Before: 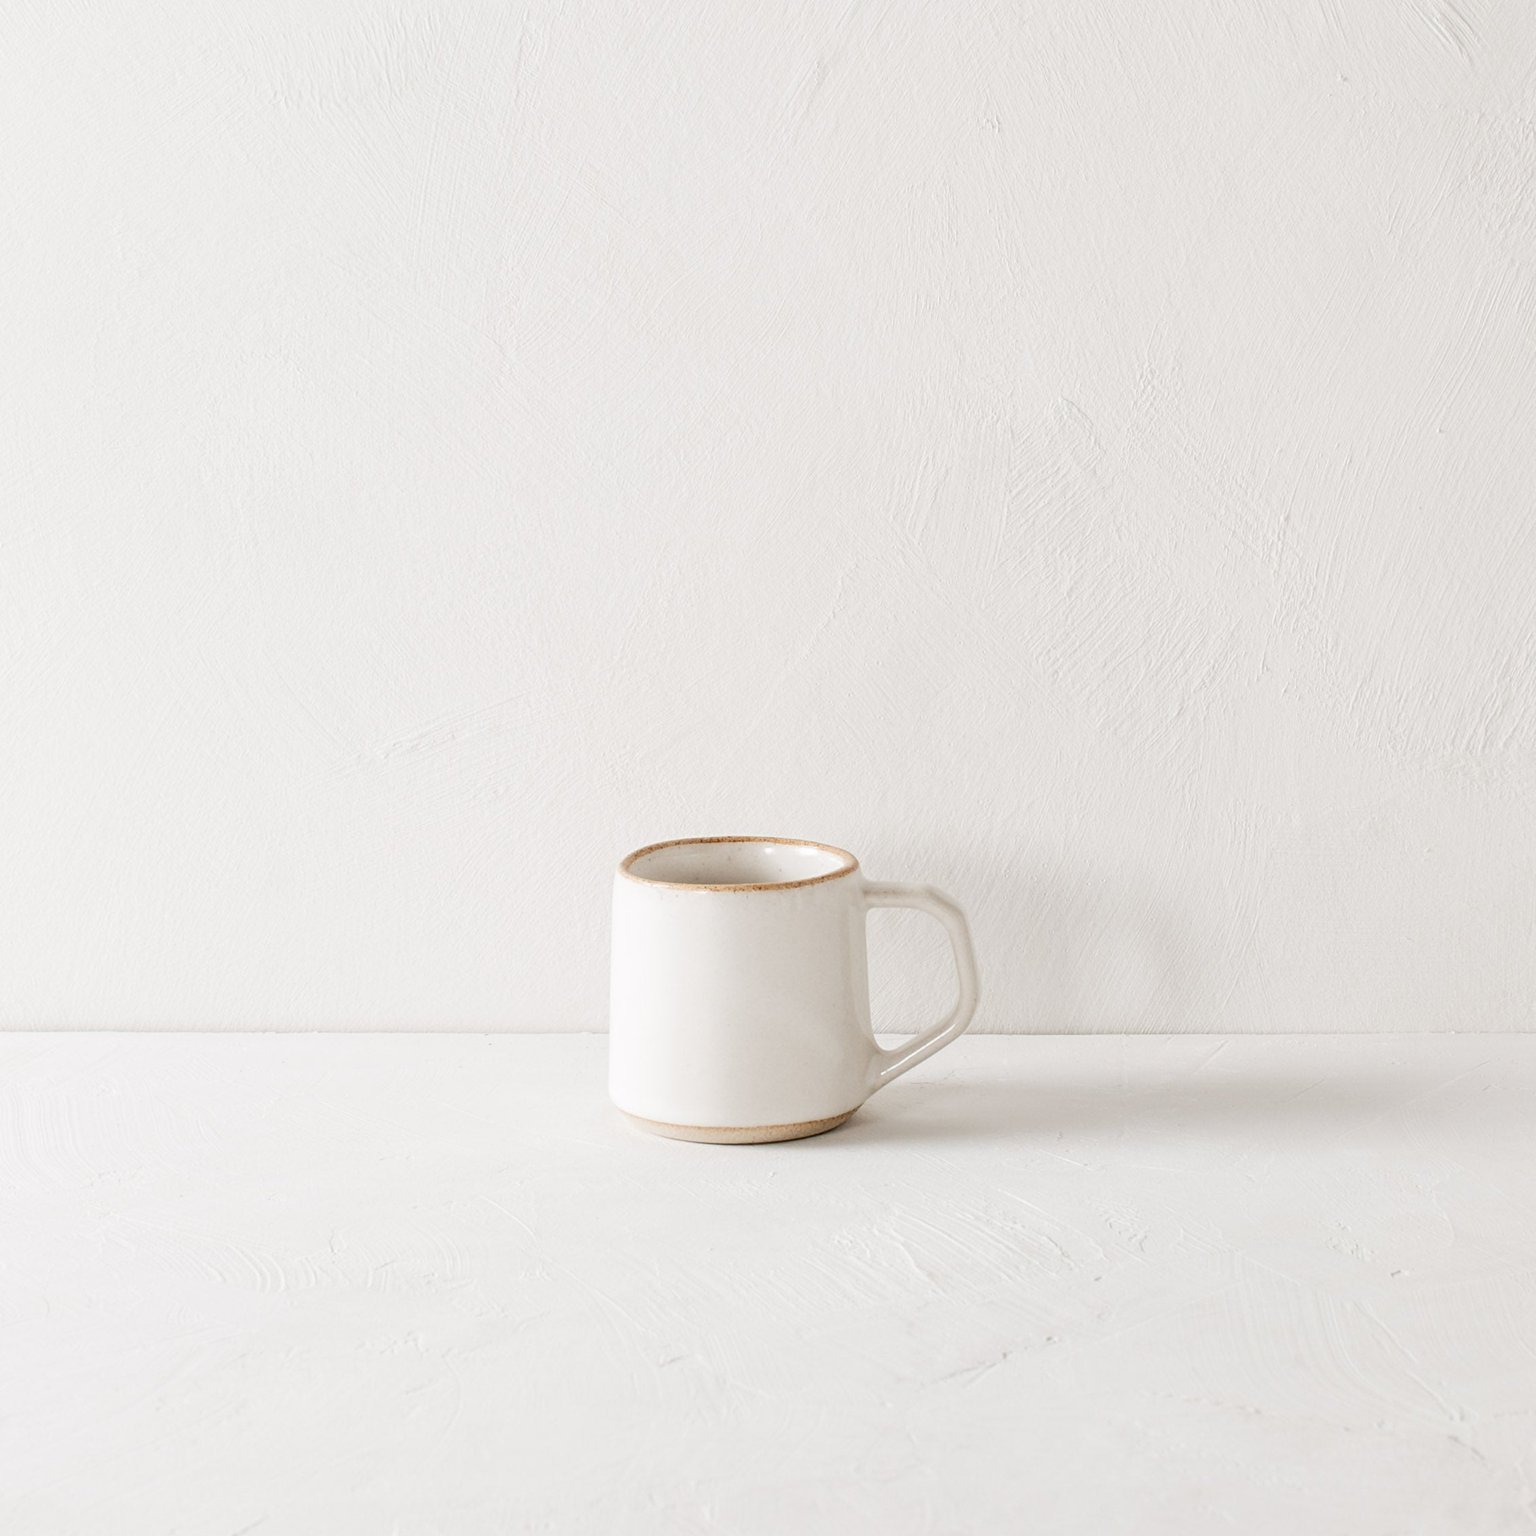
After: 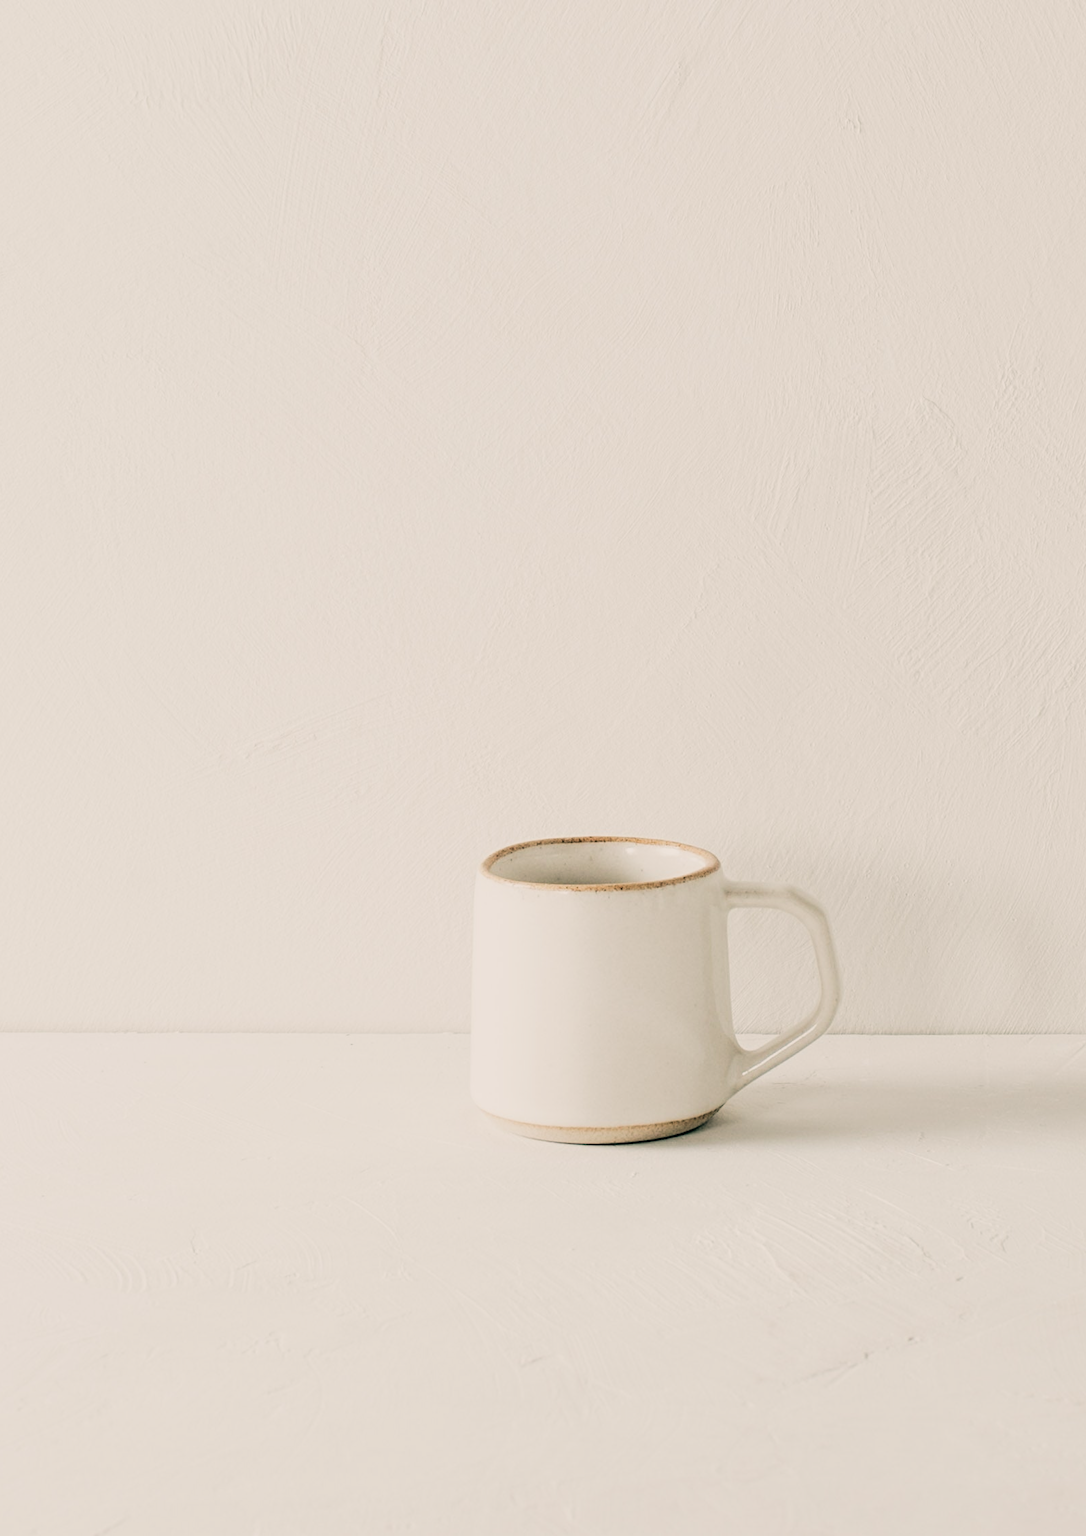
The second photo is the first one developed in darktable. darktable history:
crop and rotate: left 9.061%, right 20.142%
filmic rgb: black relative exposure -5 EV, hardness 2.88, contrast 1.3, highlights saturation mix -30%
color balance: lift [1.005, 0.99, 1.007, 1.01], gamma [1, 0.979, 1.011, 1.021], gain [0.923, 1.098, 1.025, 0.902], input saturation 90.45%, contrast 7.73%, output saturation 105.91%
